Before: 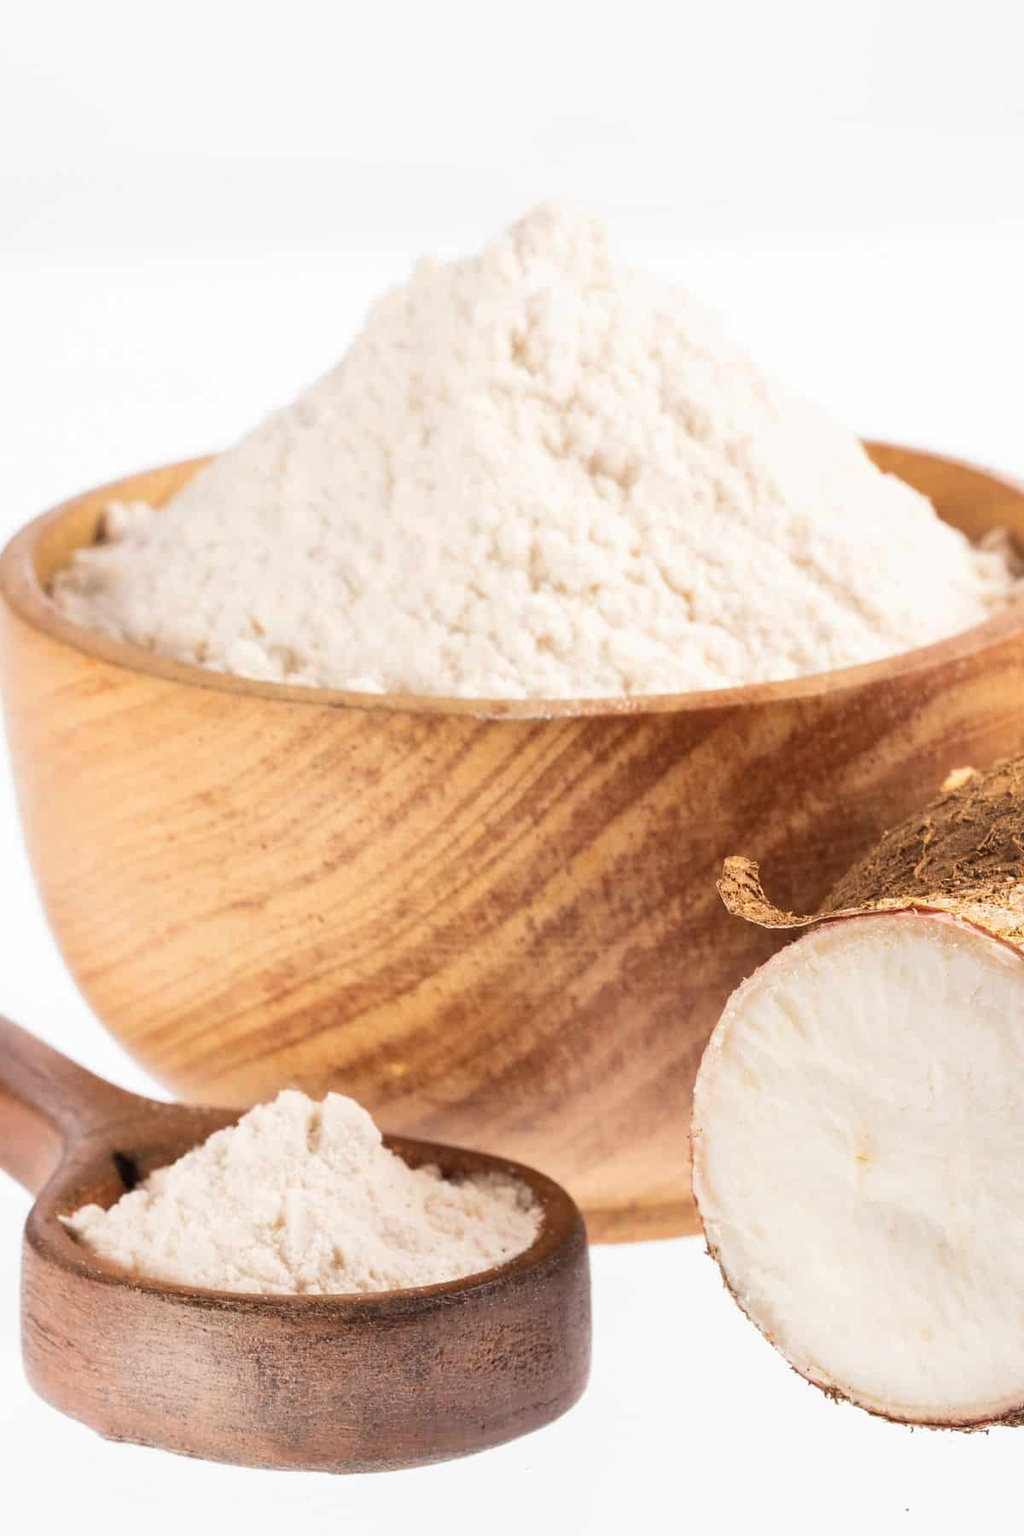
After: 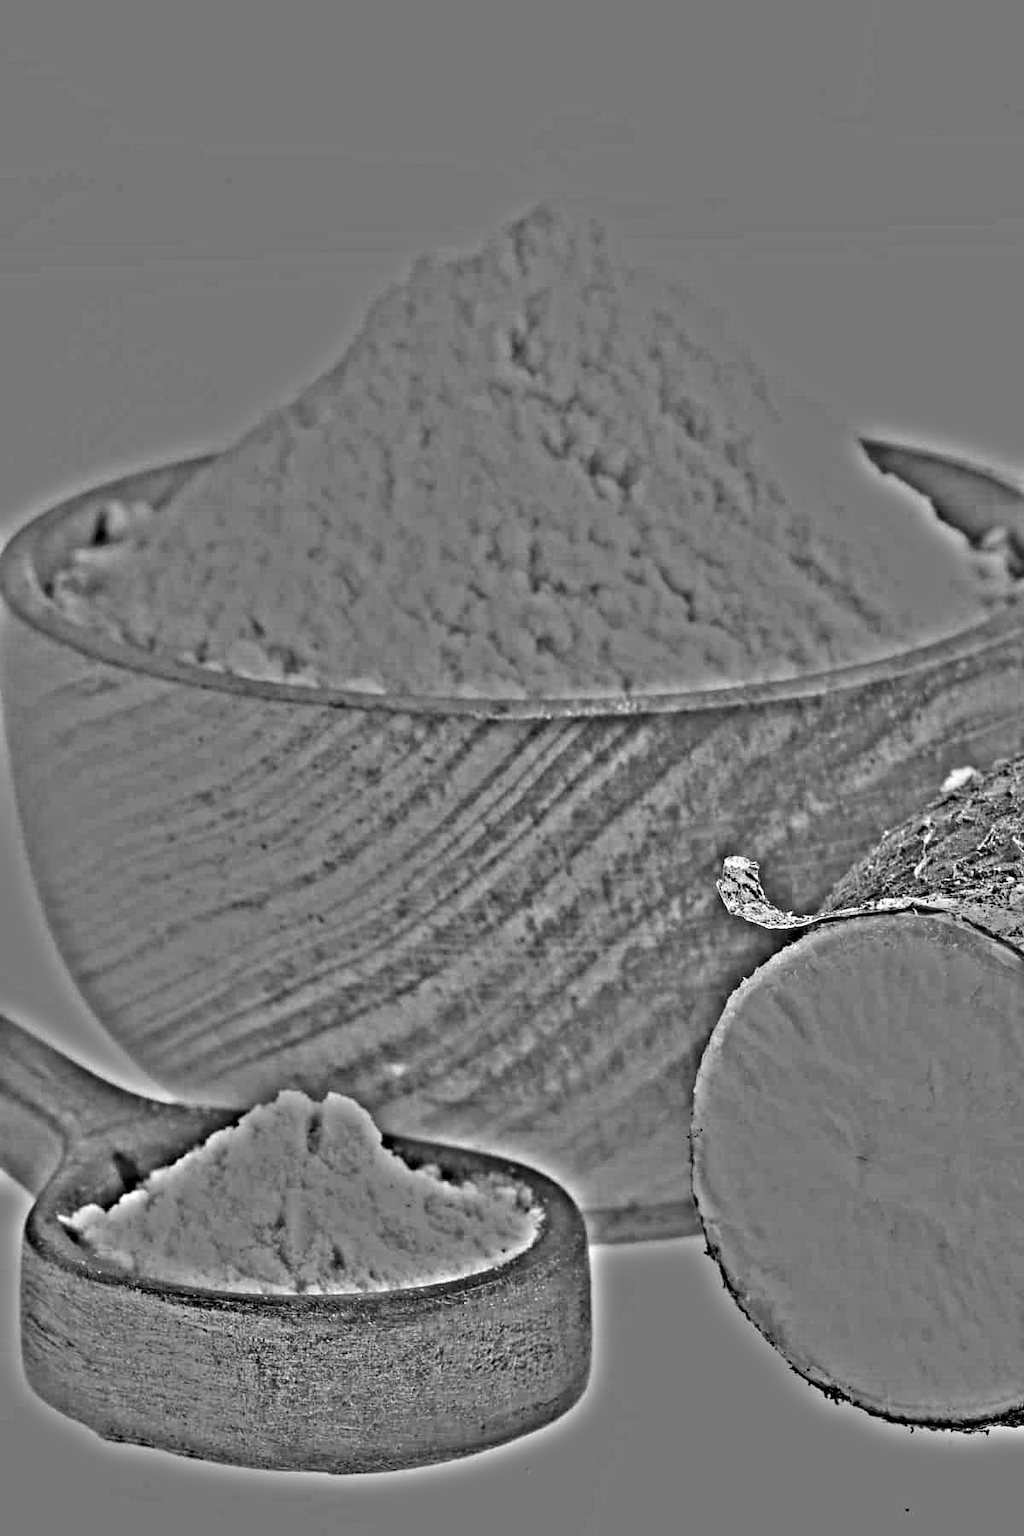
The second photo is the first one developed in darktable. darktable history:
color zones: curves: ch0 [(0, 0.5) (0.125, 0.4) (0.25, 0.5) (0.375, 0.4) (0.5, 0.4) (0.625, 0.35) (0.75, 0.35) (0.875, 0.5)]; ch1 [(0, 0.35) (0.125, 0.45) (0.25, 0.35) (0.375, 0.35) (0.5, 0.35) (0.625, 0.35) (0.75, 0.45) (0.875, 0.35)]; ch2 [(0, 0.6) (0.125, 0.5) (0.25, 0.5) (0.375, 0.6) (0.5, 0.6) (0.625, 0.5) (0.75, 0.5) (0.875, 0.5)]
highpass: sharpness 49.79%, contrast boost 49.79%
